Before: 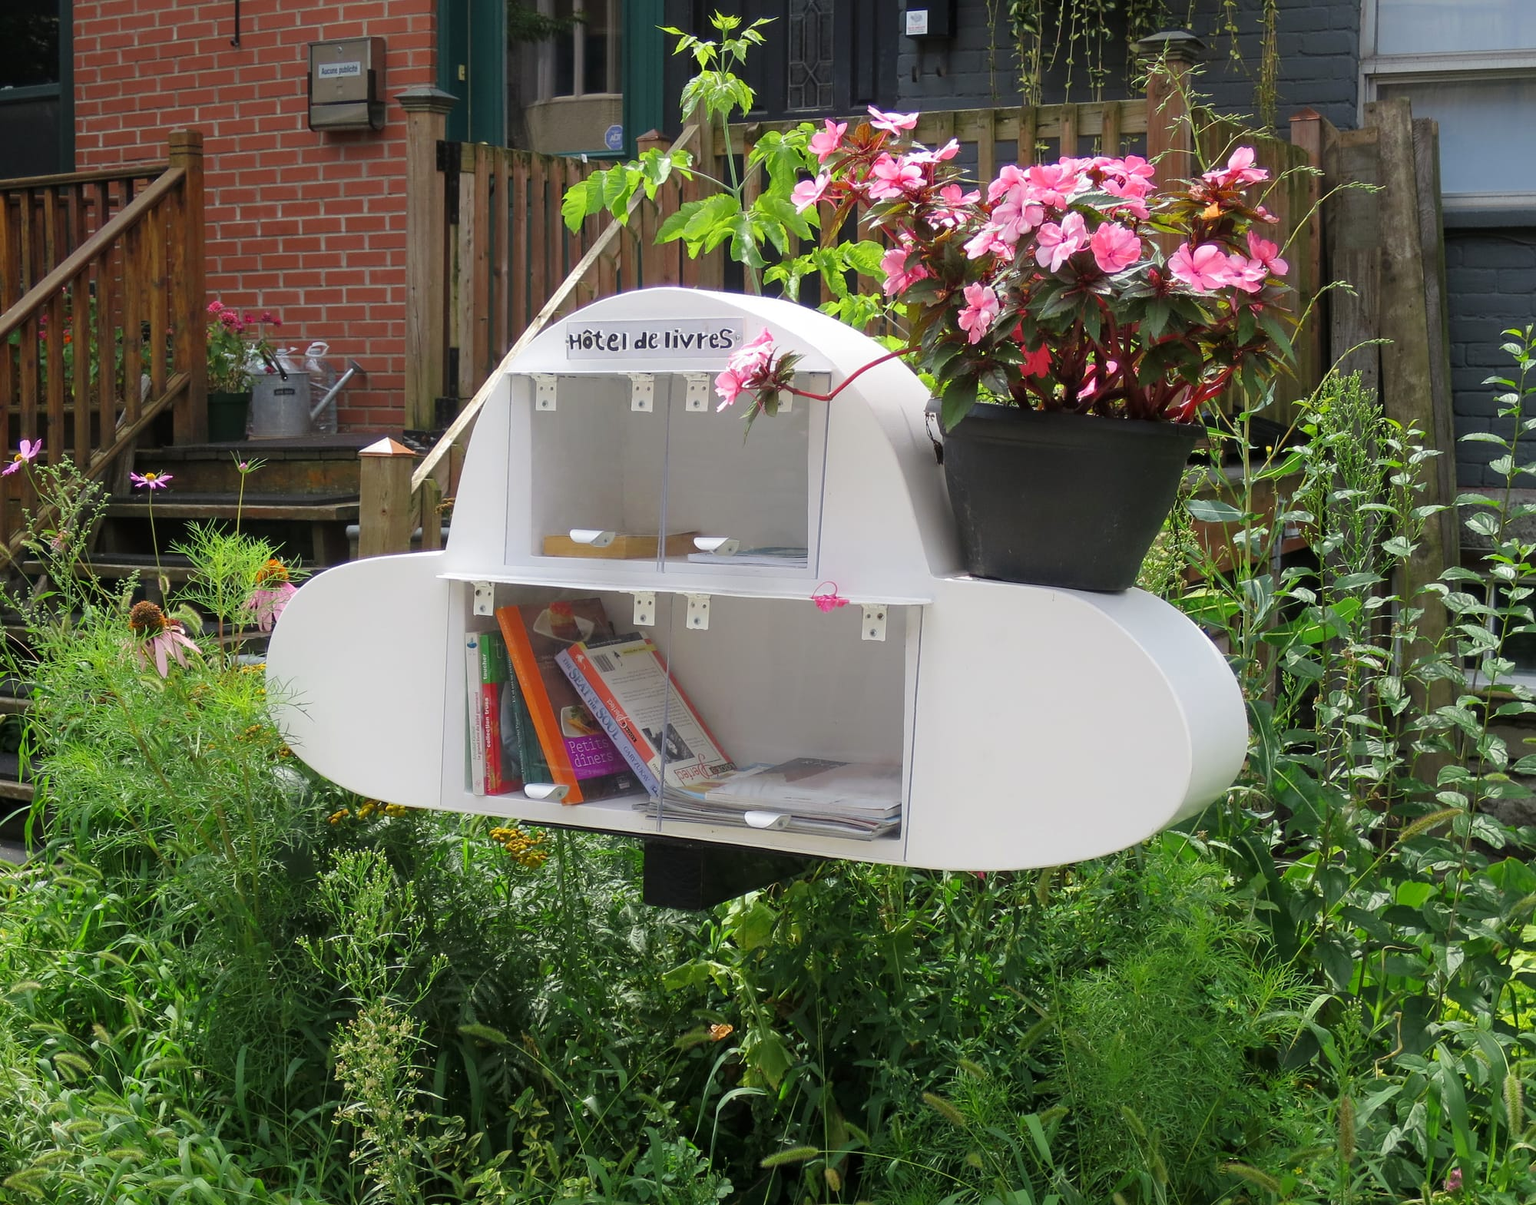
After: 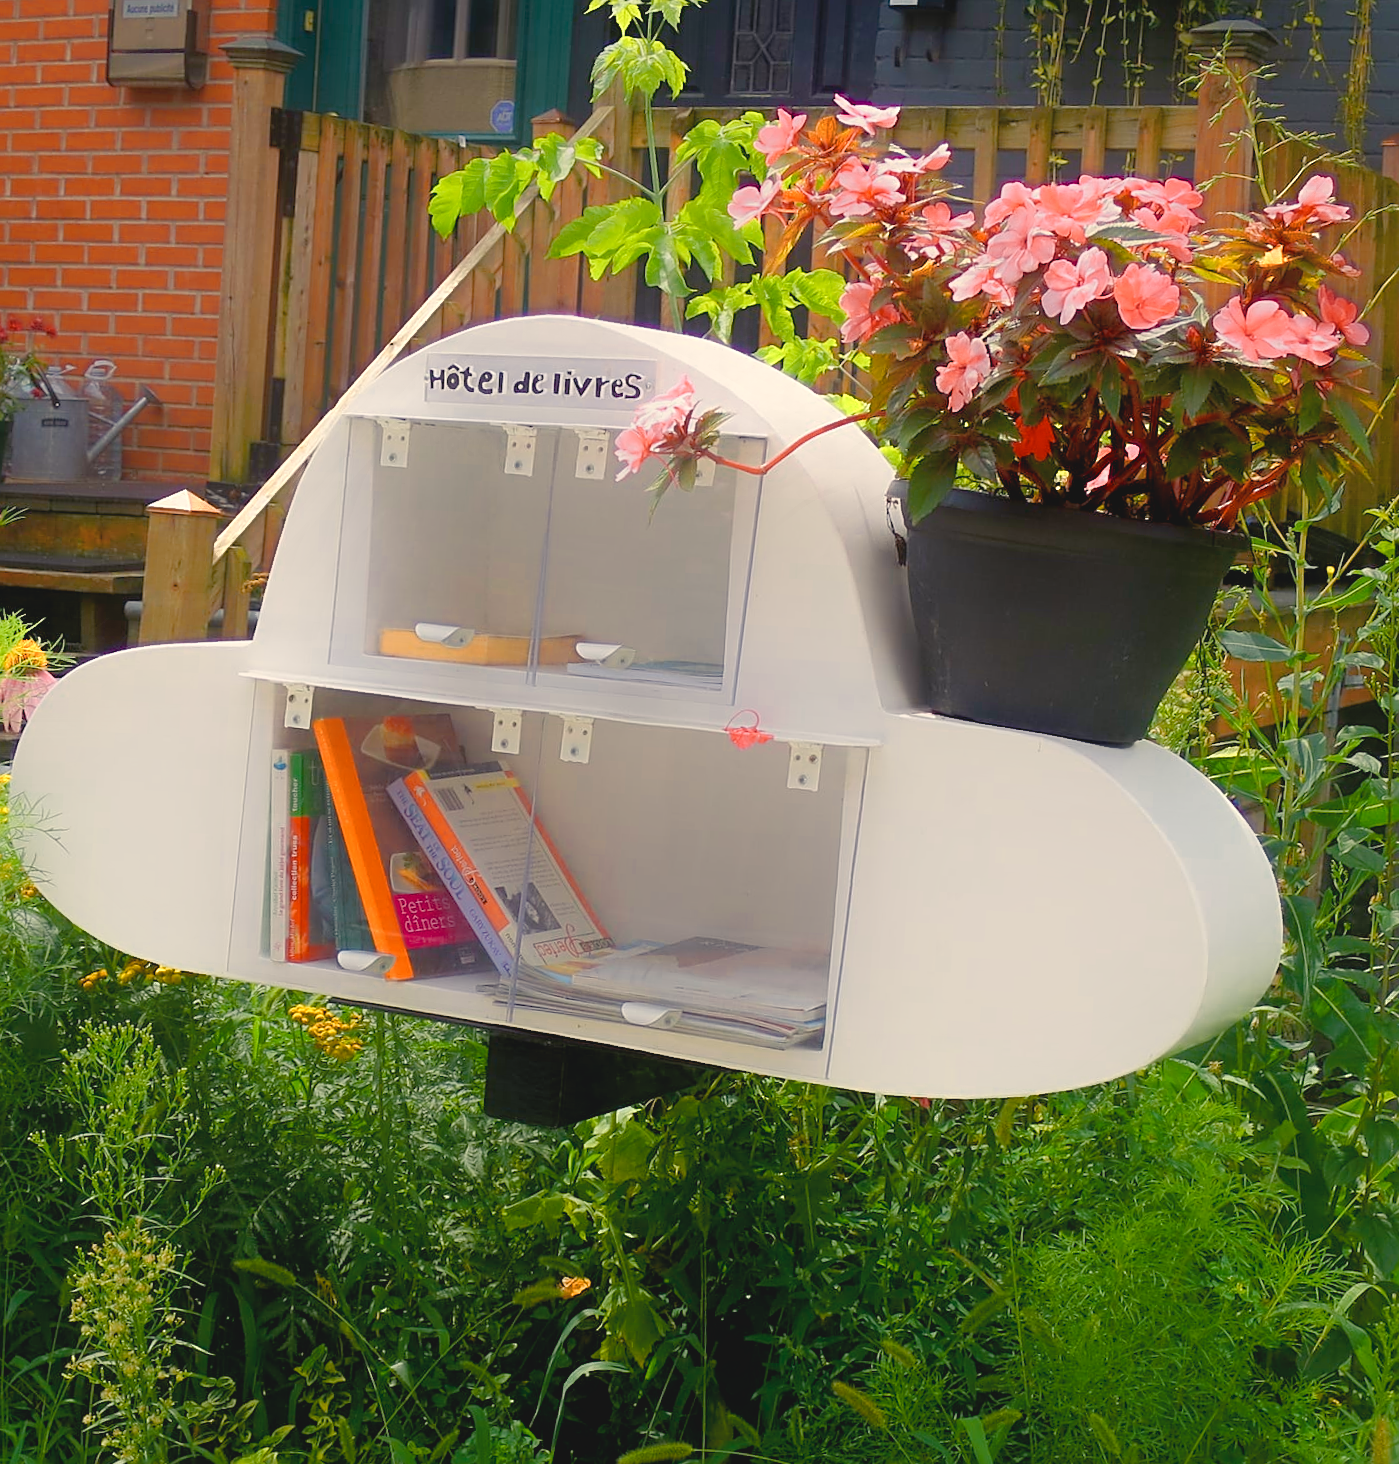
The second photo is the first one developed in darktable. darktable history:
white balance: red 1, blue 1
contrast brightness saturation: contrast -0.1, brightness 0.05, saturation 0.08
crop and rotate: angle -3.27°, left 14.277%, top 0.028%, right 10.766%, bottom 0.028%
sharpen: on, module defaults
contrast equalizer: octaves 7, y [[0.6 ×6], [0.55 ×6], [0 ×6], [0 ×6], [0 ×6]], mix -1
color zones: curves: ch0 [(0.018, 0.548) (0.197, 0.654) (0.425, 0.447) (0.605, 0.658) (0.732, 0.579)]; ch1 [(0.105, 0.531) (0.224, 0.531) (0.386, 0.39) (0.618, 0.456) (0.732, 0.456) (0.956, 0.421)]; ch2 [(0.039, 0.583) (0.215, 0.465) (0.399, 0.544) (0.465, 0.548) (0.614, 0.447) (0.724, 0.43) (0.882, 0.623) (0.956, 0.632)]
color balance rgb: shadows lift › chroma 3%, shadows lift › hue 280.8°, power › hue 330°, highlights gain › chroma 3%, highlights gain › hue 75.6°, global offset › luminance -1%, perceptual saturation grading › global saturation 20%, perceptual saturation grading › highlights -25%, perceptual saturation grading › shadows 50%, global vibrance 20%
